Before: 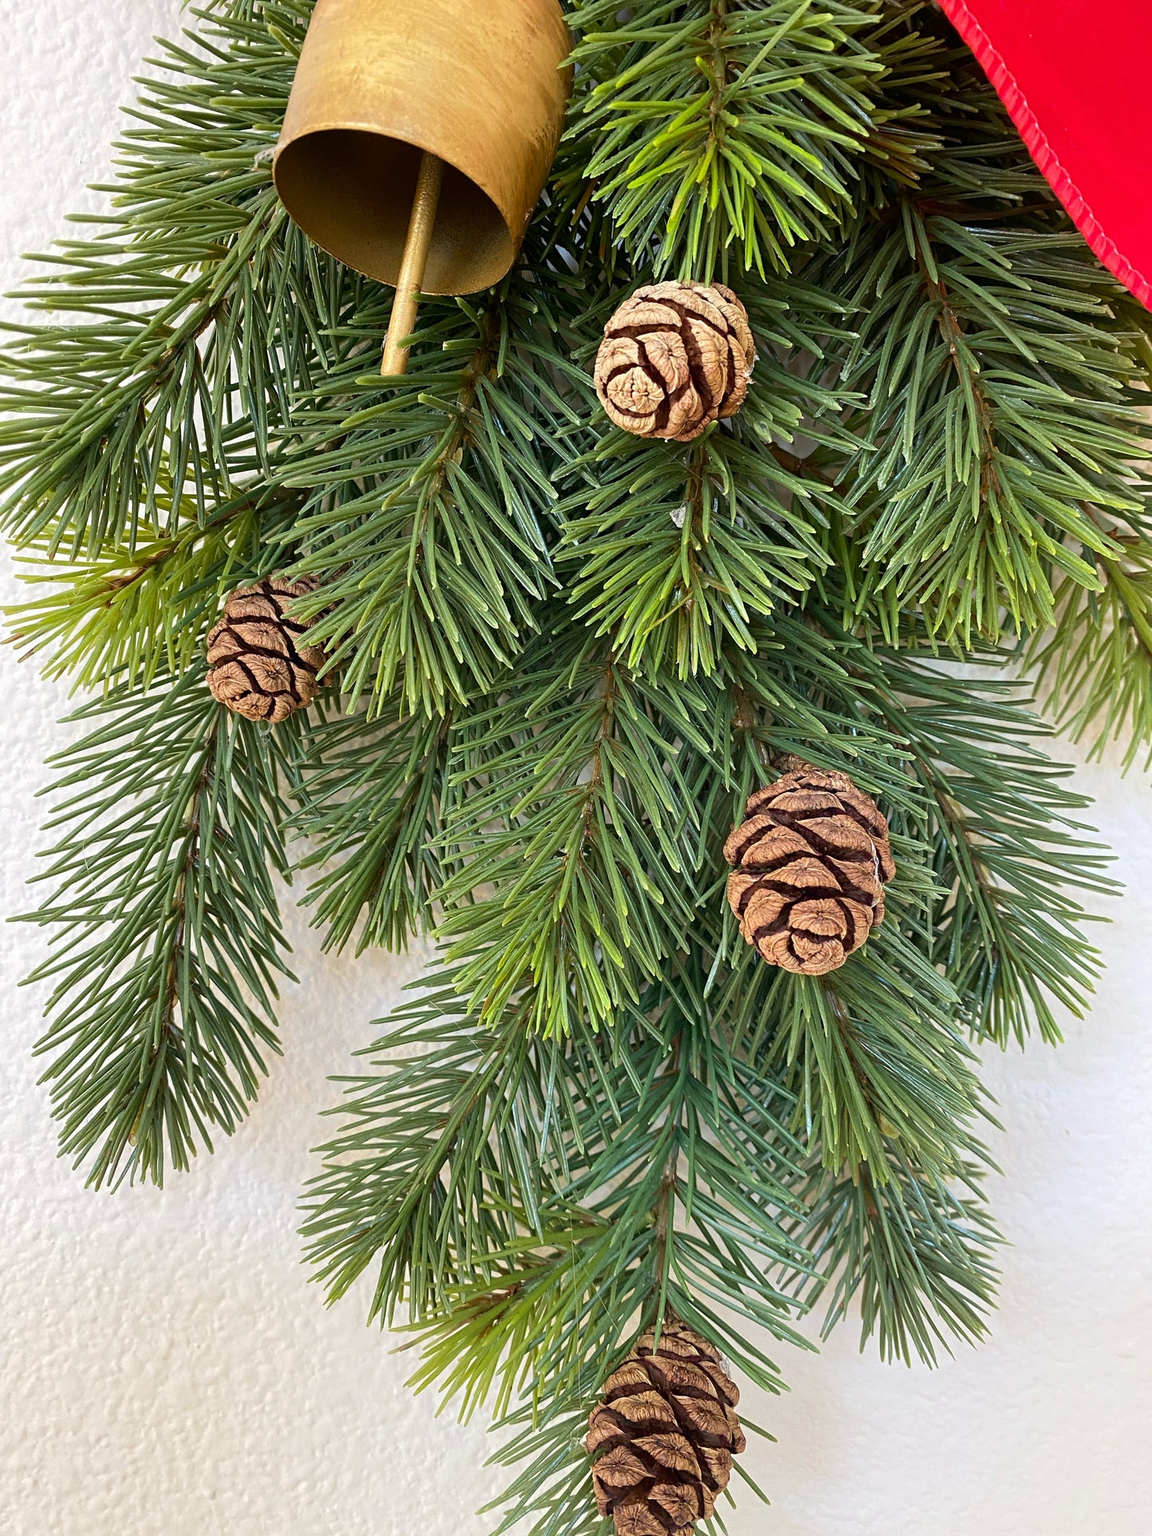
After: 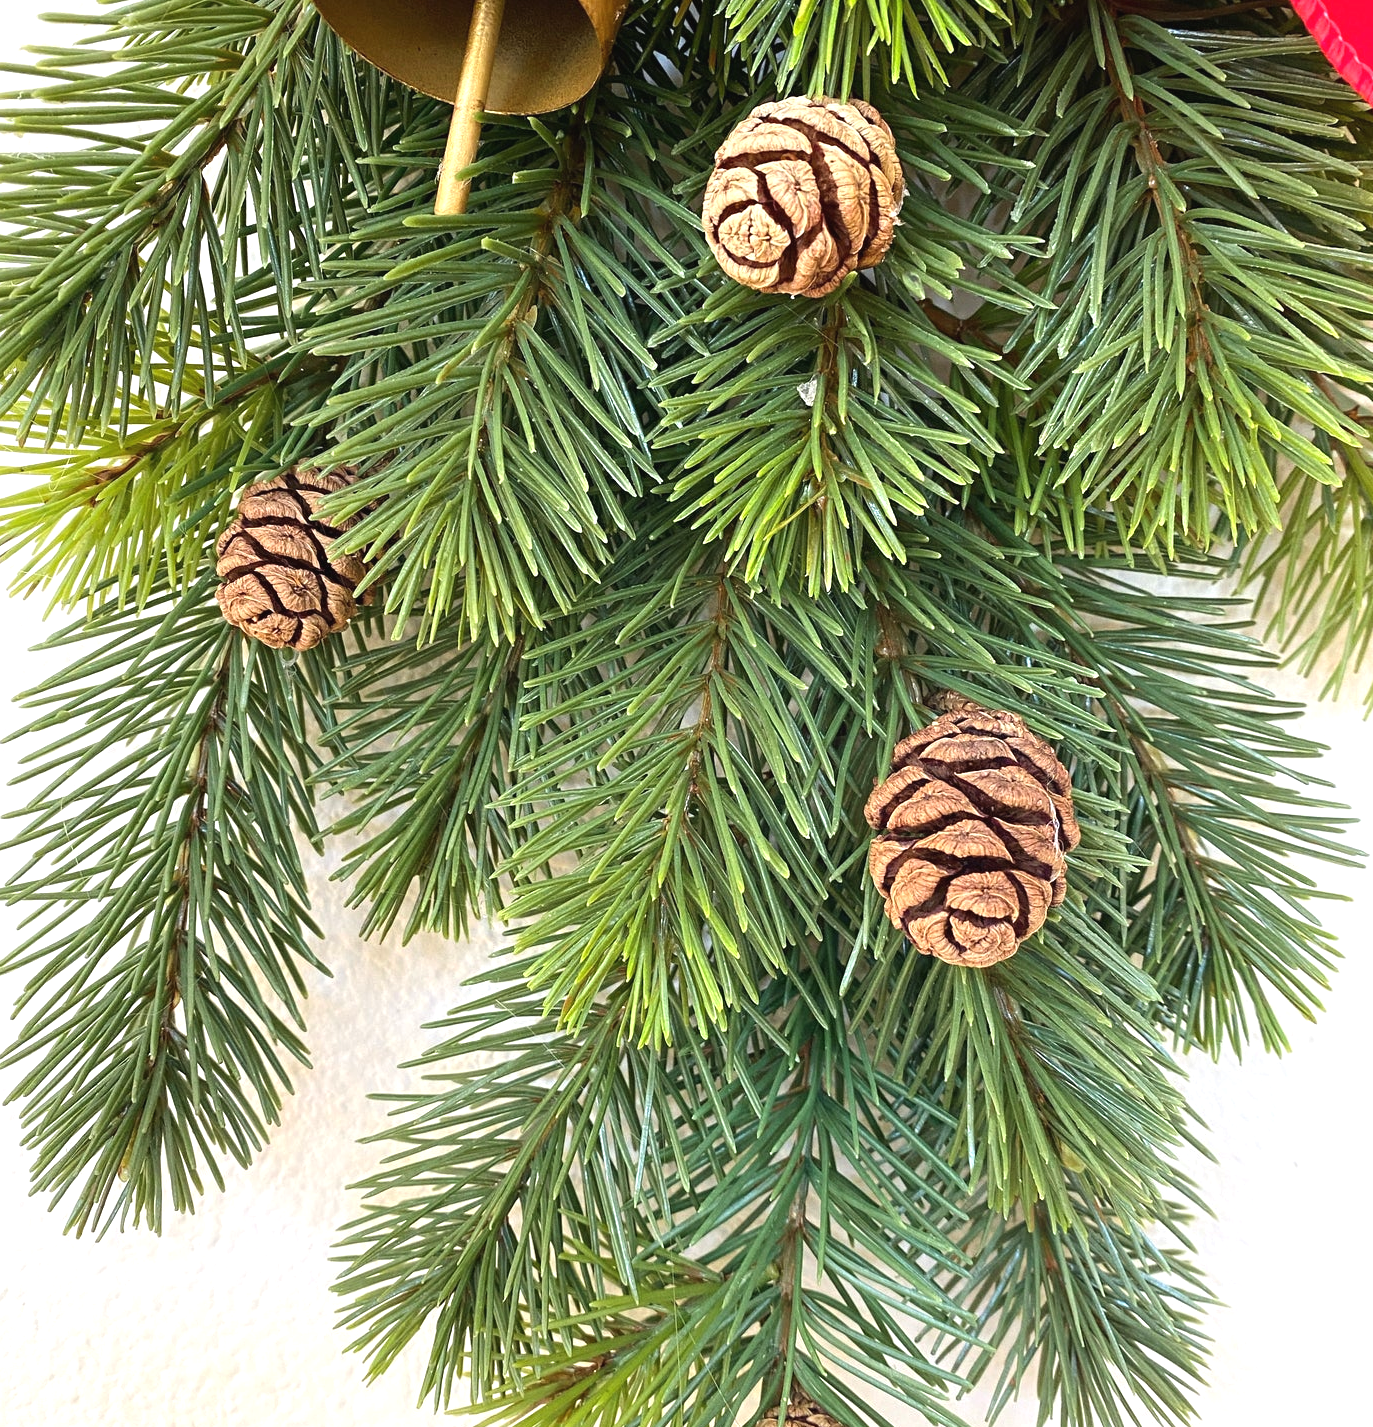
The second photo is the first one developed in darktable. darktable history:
exposure: black level correction -0.002, exposure 0.54 EV, compensate highlight preservation false
crop and rotate: left 2.991%, top 13.302%, right 1.981%, bottom 12.636%
